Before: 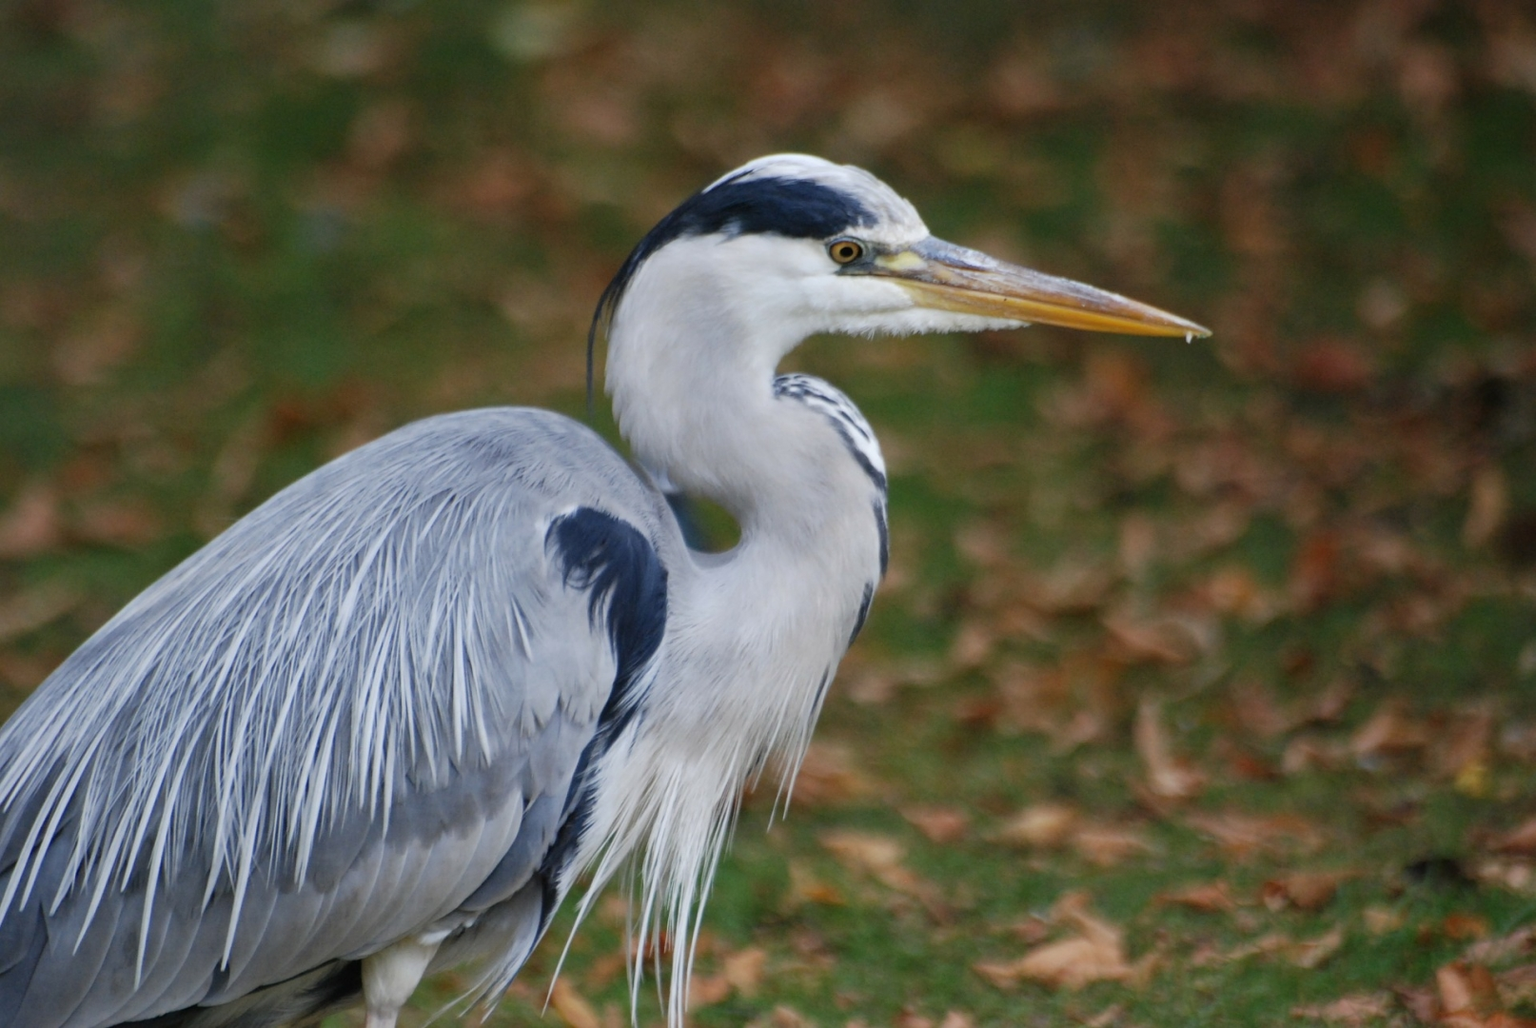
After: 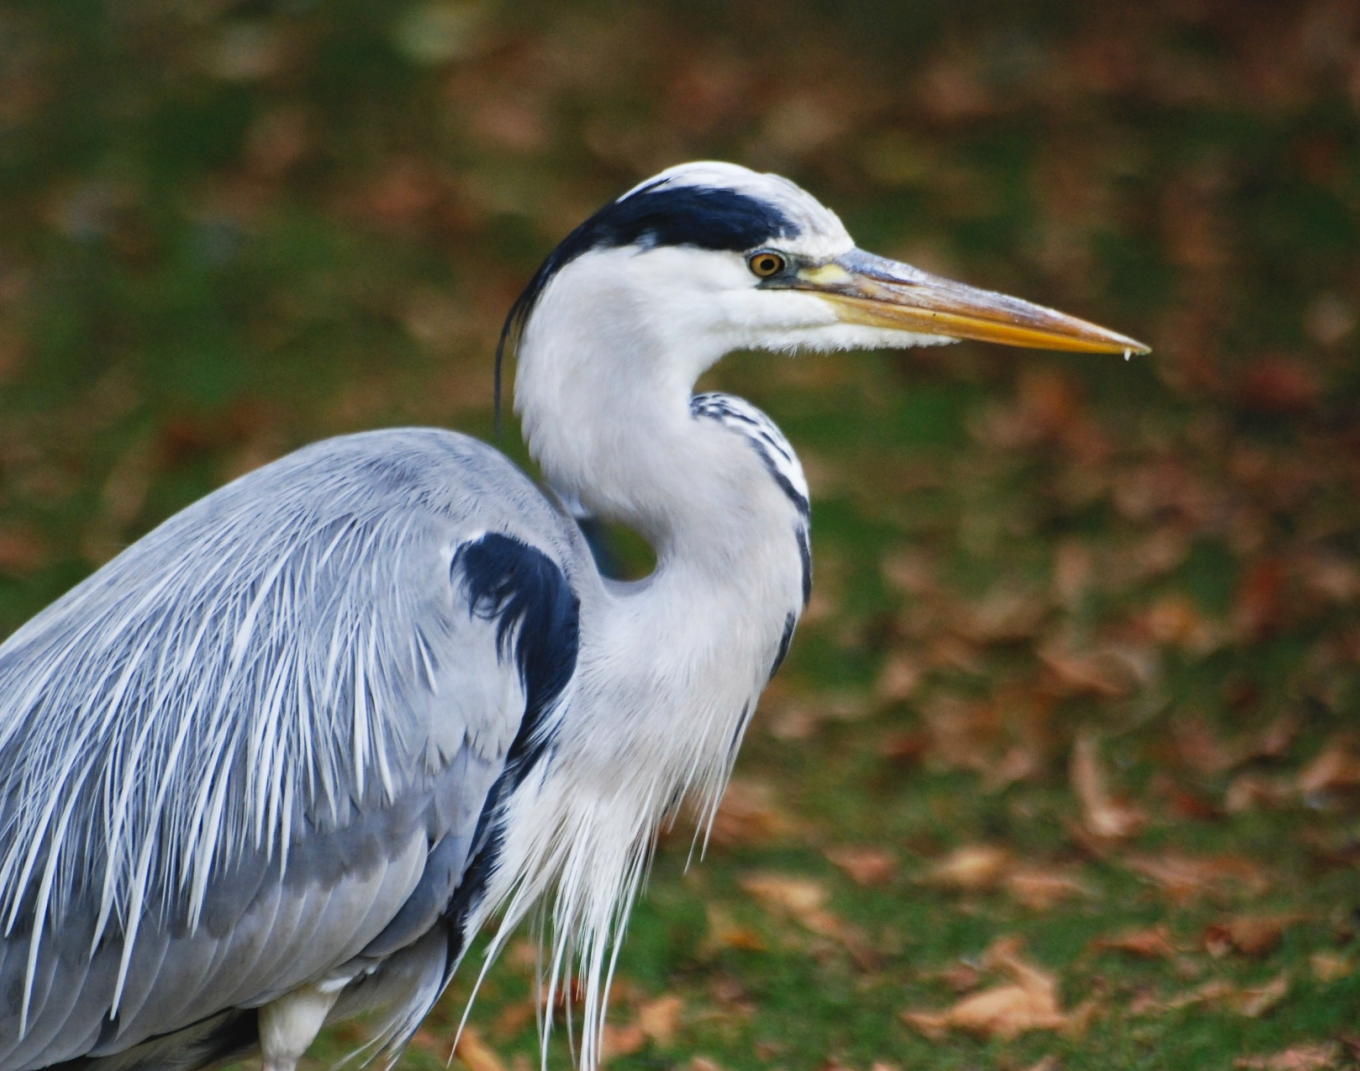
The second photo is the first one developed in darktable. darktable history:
crop: left 7.598%, right 7.873%
tone curve: curves: ch0 [(0, 0) (0.003, 0.036) (0.011, 0.04) (0.025, 0.042) (0.044, 0.052) (0.069, 0.066) (0.1, 0.085) (0.136, 0.106) (0.177, 0.144) (0.224, 0.188) (0.277, 0.241) (0.335, 0.307) (0.399, 0.382) (0.468, 0.466) (0.543, 0.56) (0.623, 0.672) (0.709, 0.772) (0.801, 0.876) (0.898, 0.949) (1, 1)], preserve colors none
